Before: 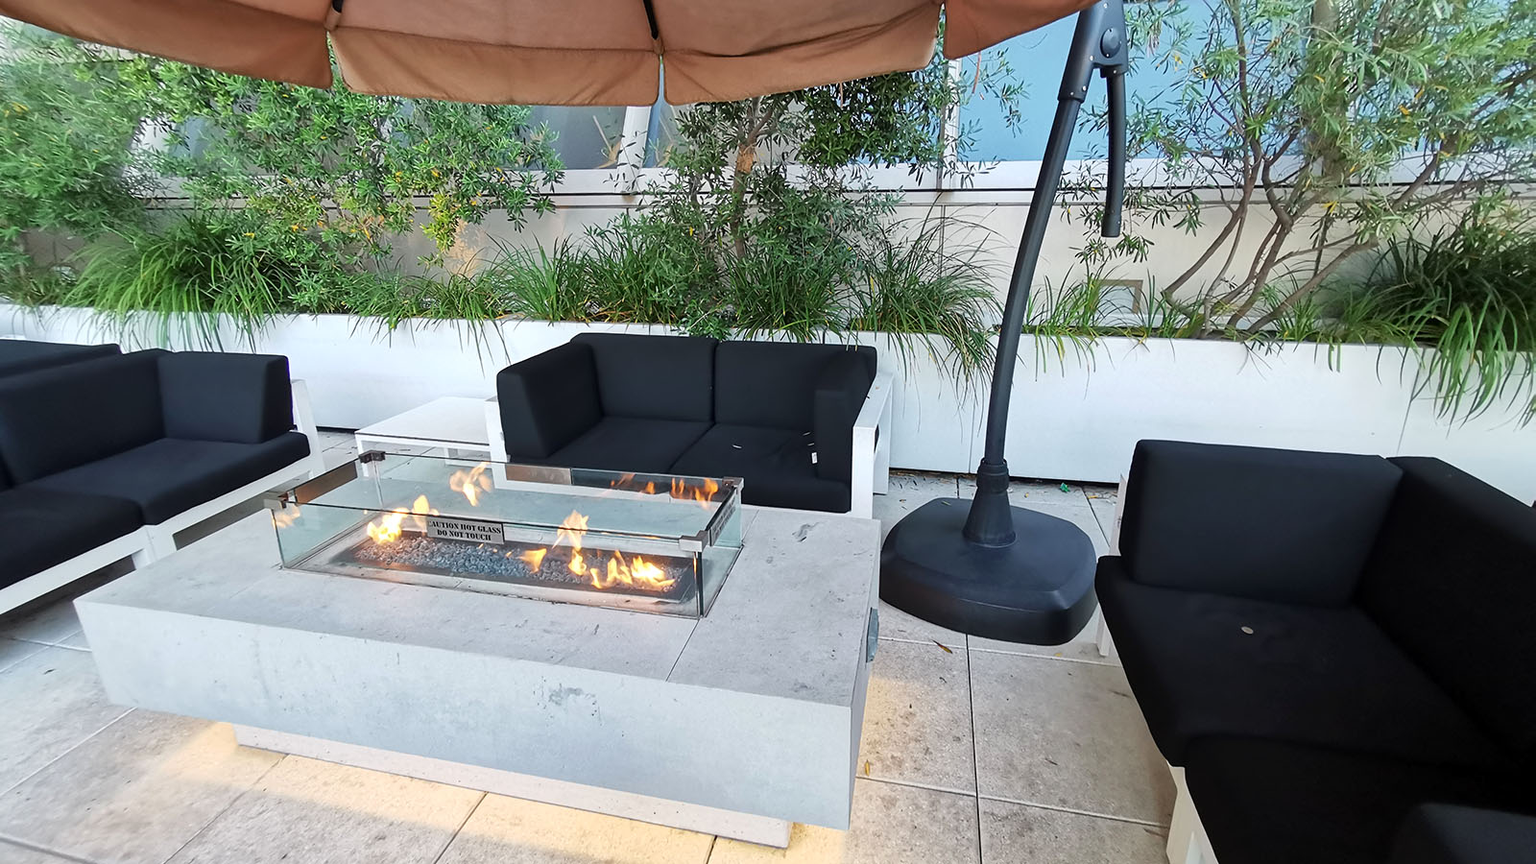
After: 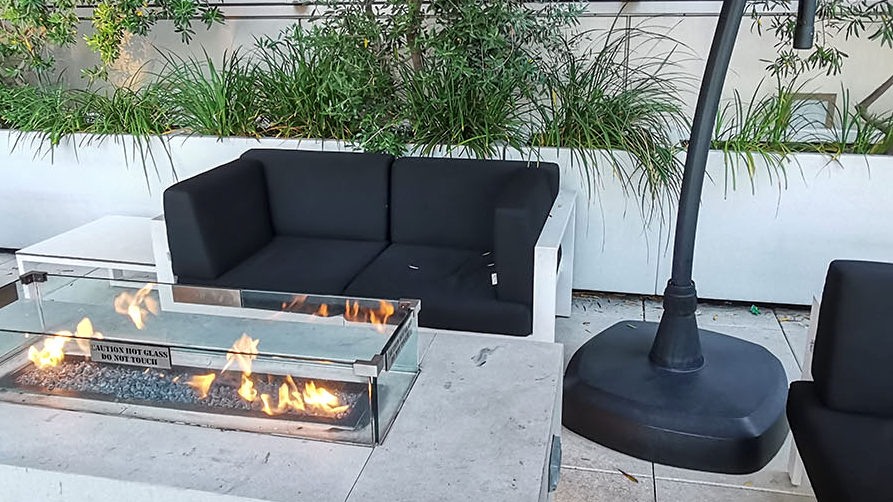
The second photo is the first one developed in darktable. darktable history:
crop and rotate: left 22.13%, top 22.054%, right 22.026%, bottom 22.102%
local contrast: on, module defaults
sharpen: amount 0.2
